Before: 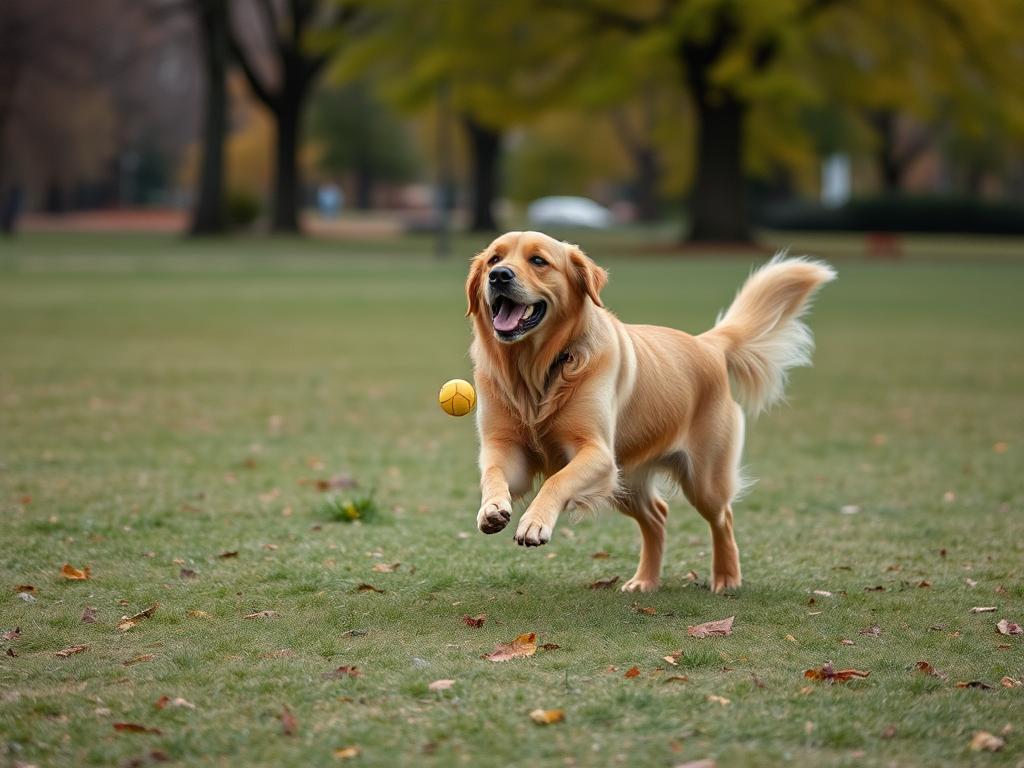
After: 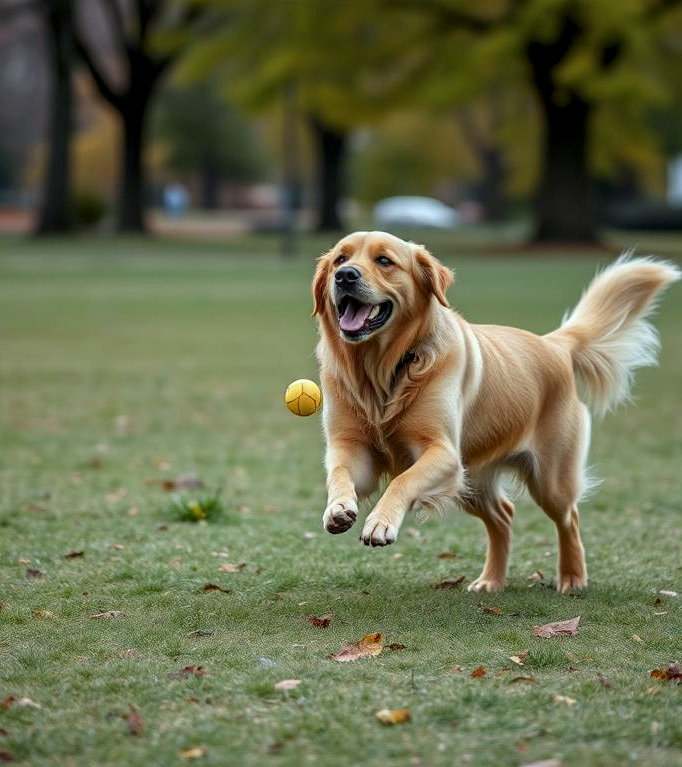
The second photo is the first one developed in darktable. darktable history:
crop and rotate: left 15.055%, right 18.278%
local contrast: on, module defaults
white balance: red 0.925, blue 1.046
